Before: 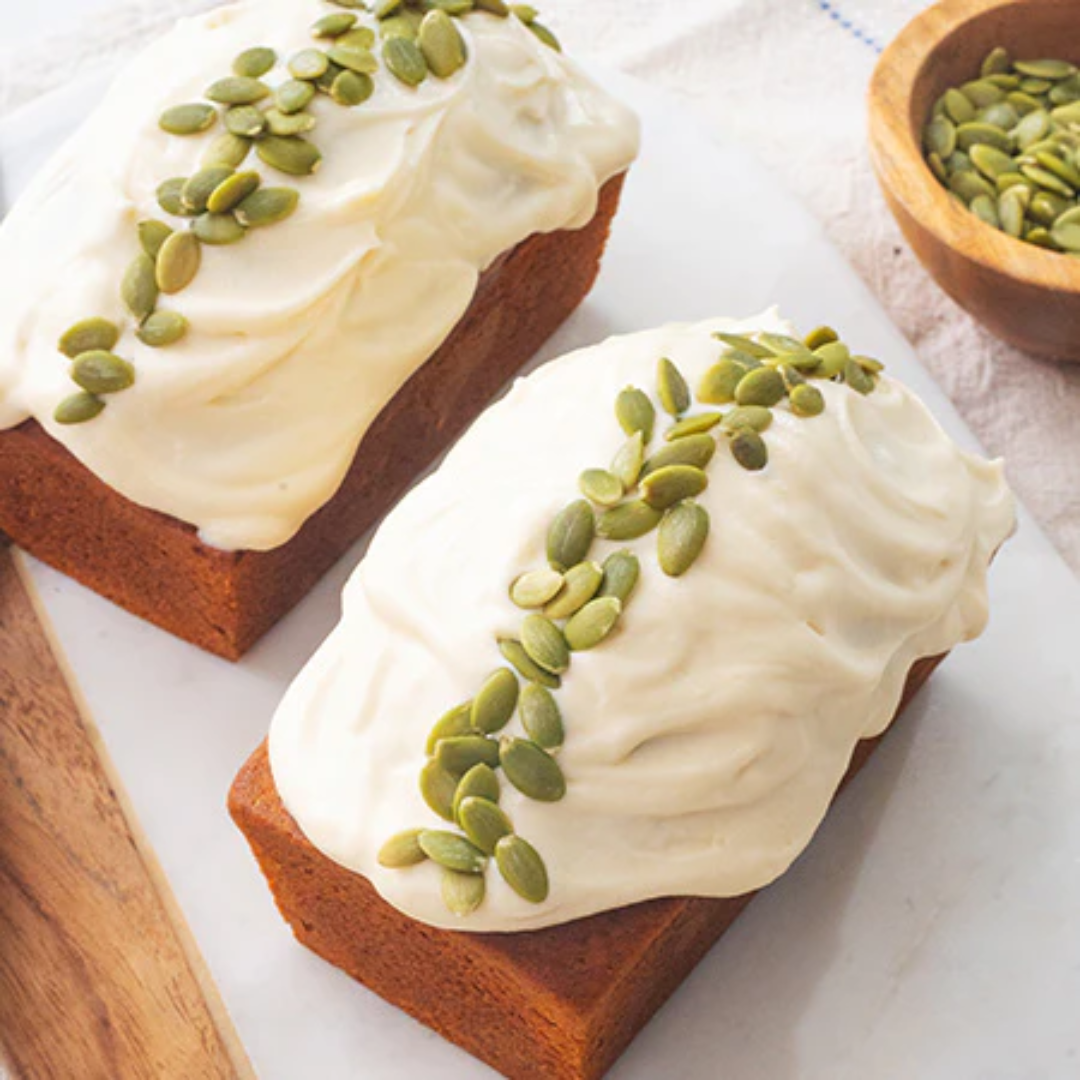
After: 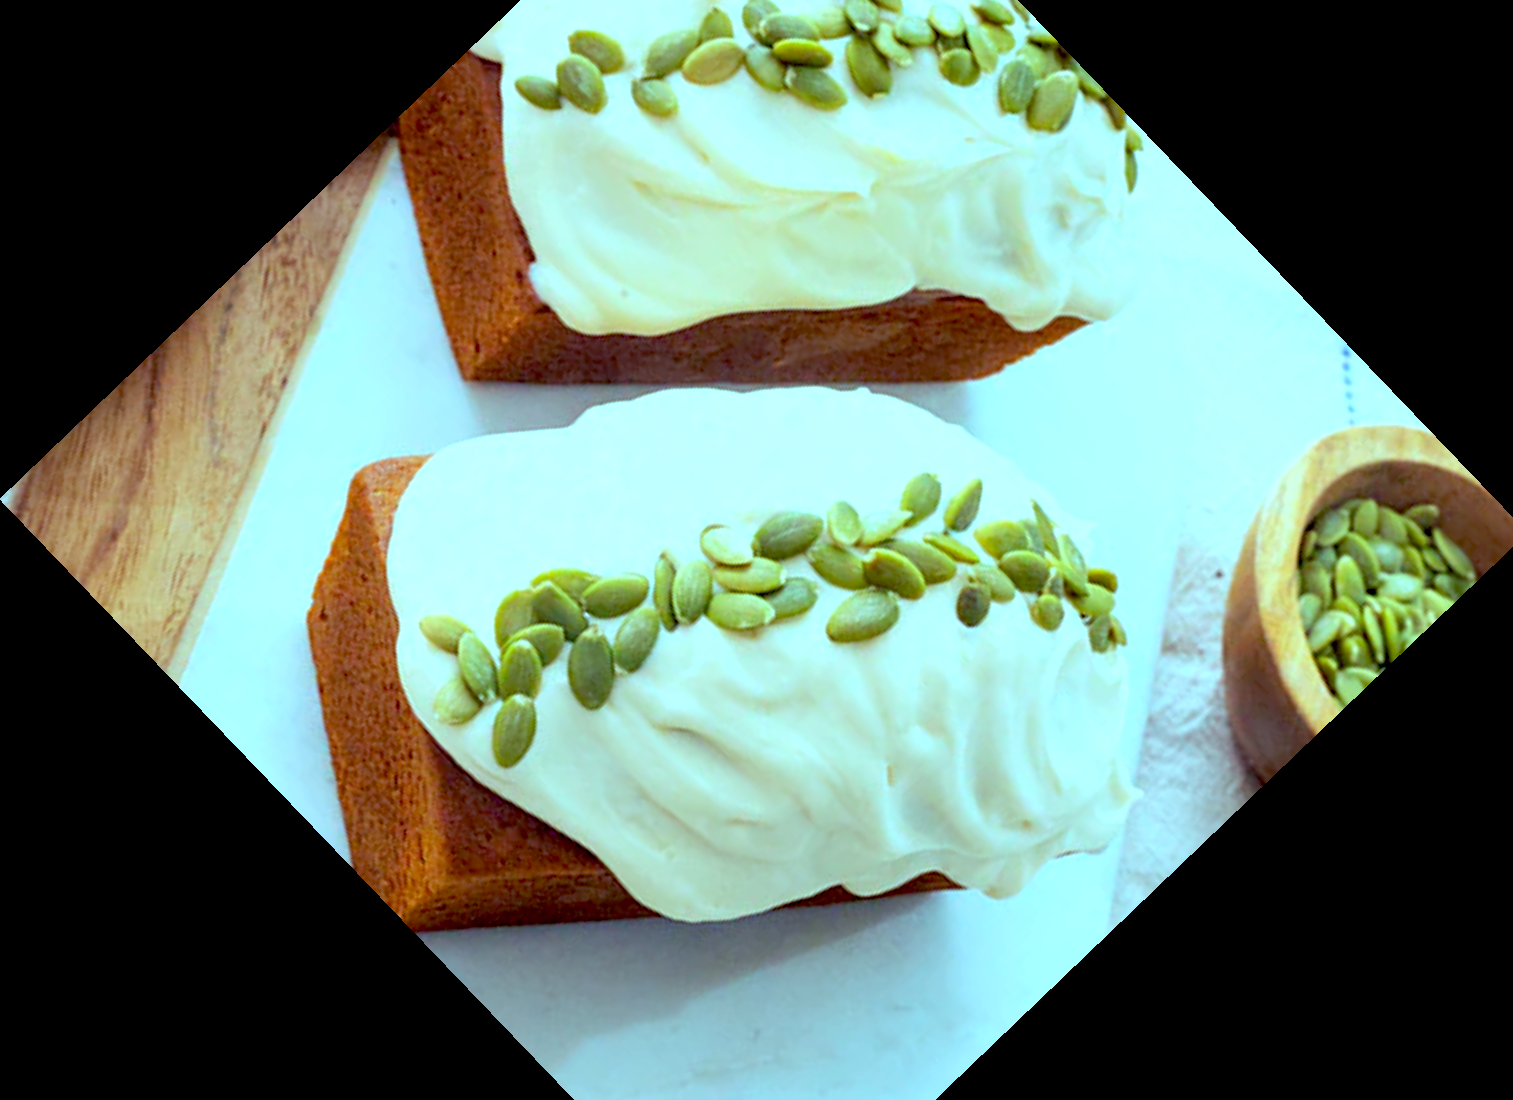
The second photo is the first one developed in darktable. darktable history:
white balance: red 0.931, blue 1.11
color balance rgb: shadows lift › chroma 7.23%, shadows lift › hue 246.48°, highlights gain › chroma 5.38%, highlights gain › hue 196.93°, white fulcrum 1 EV
crop and rotate: angle -46.26°, top 16.234%, right 0.912%, bottom 11.704%
exposure: black level correction 0.031, exposure 0.304 EV, compensate highlight preservation false
